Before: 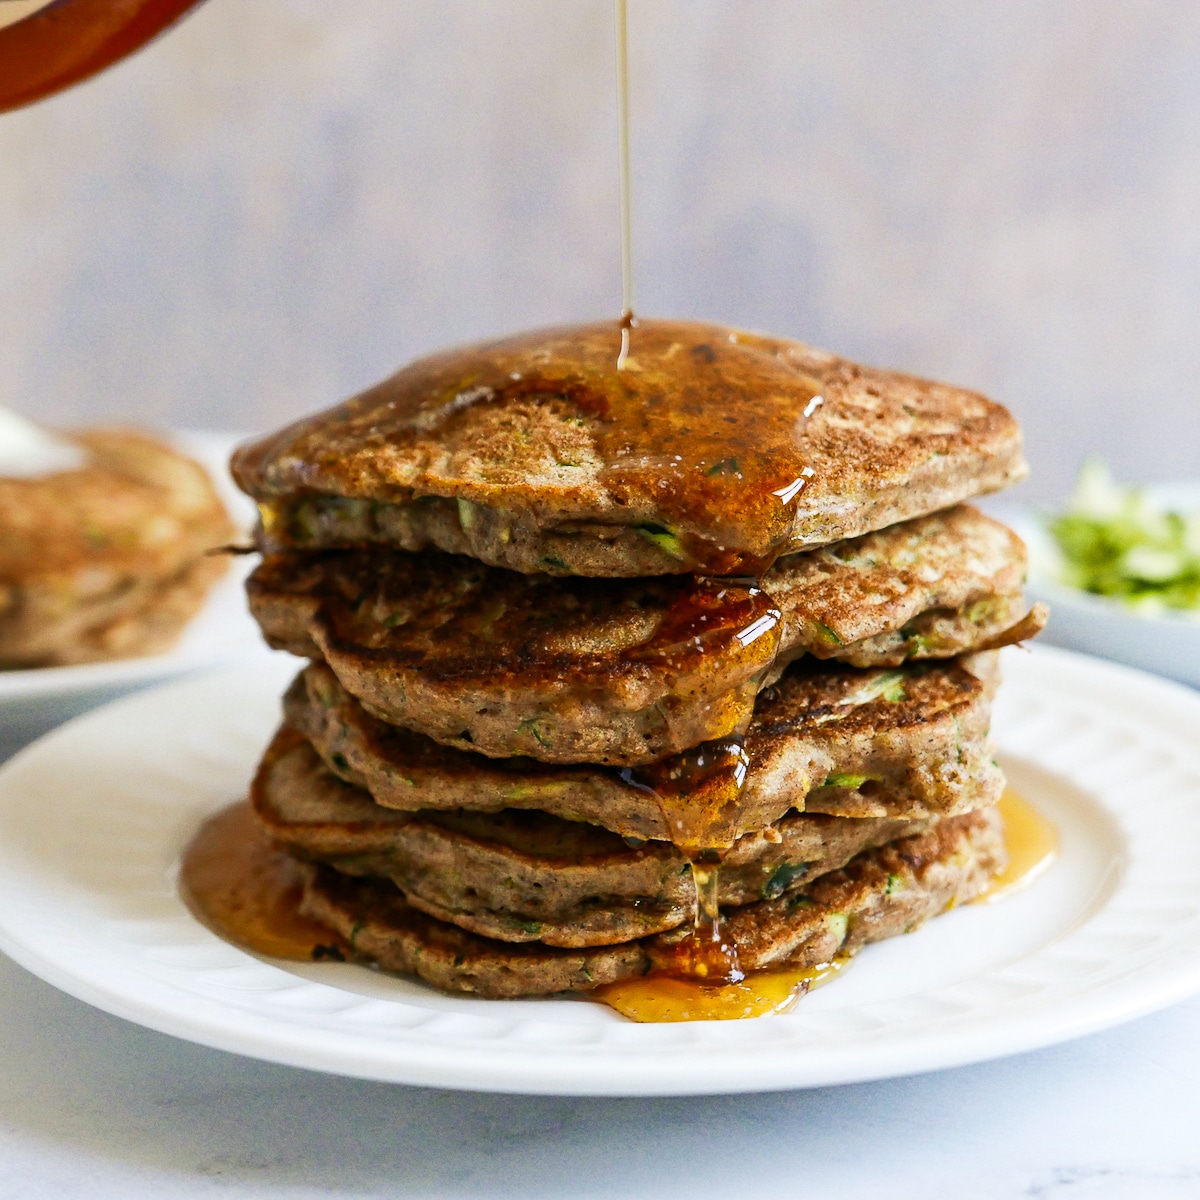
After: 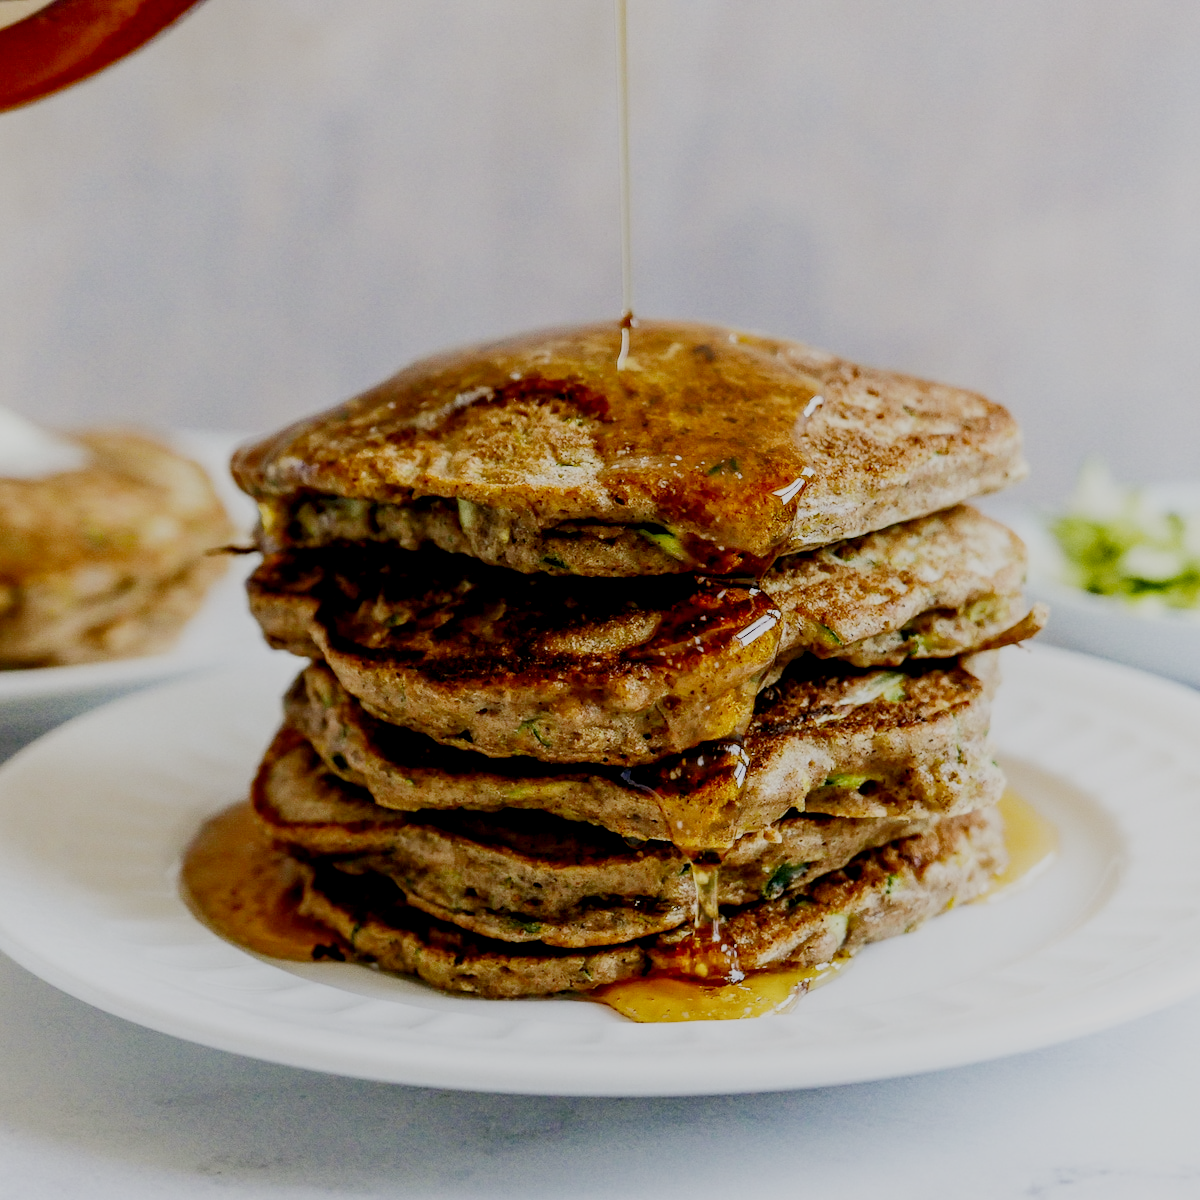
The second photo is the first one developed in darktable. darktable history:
filmic rgb: middle gray luminance 18%, black relative exposure -7.5 EV, white relative exposure 8.5 EV, threshold 6 EV, target black luminance 0%, hardness 2.23, latitude 18.37%, contrast 0.878, highlights saturation mix 5%, shadows ↔ highlights balance 10.15%, add noise in highlights 0, preserve chrominance no, color science v3 (2019), use custom middle-gray values true, iterations of high-quality reconstruction 0, contrast in highlights soft, enable highlight reconstruction true
local contrast: on, module defaults
shadows and highlights: shadows 0, highlights 40
